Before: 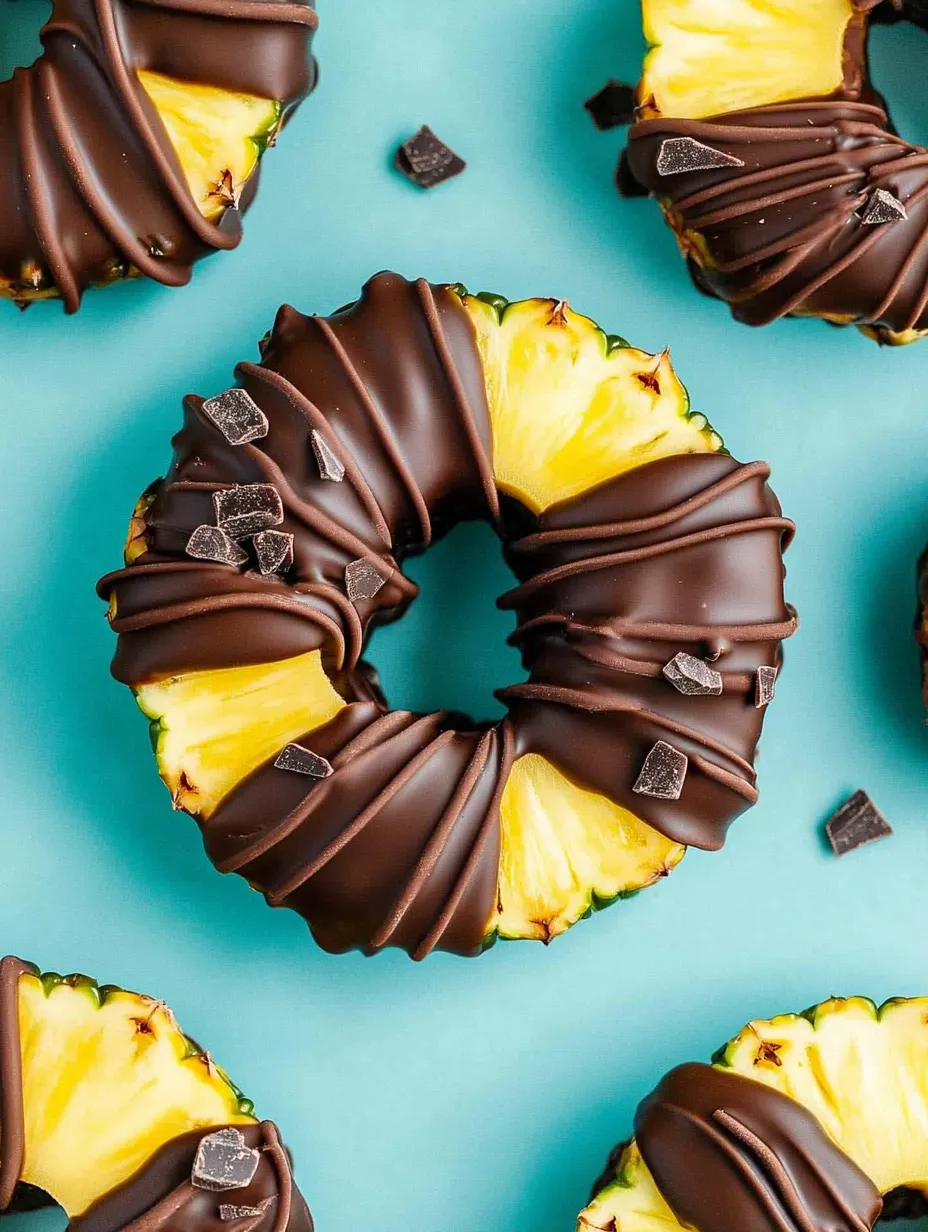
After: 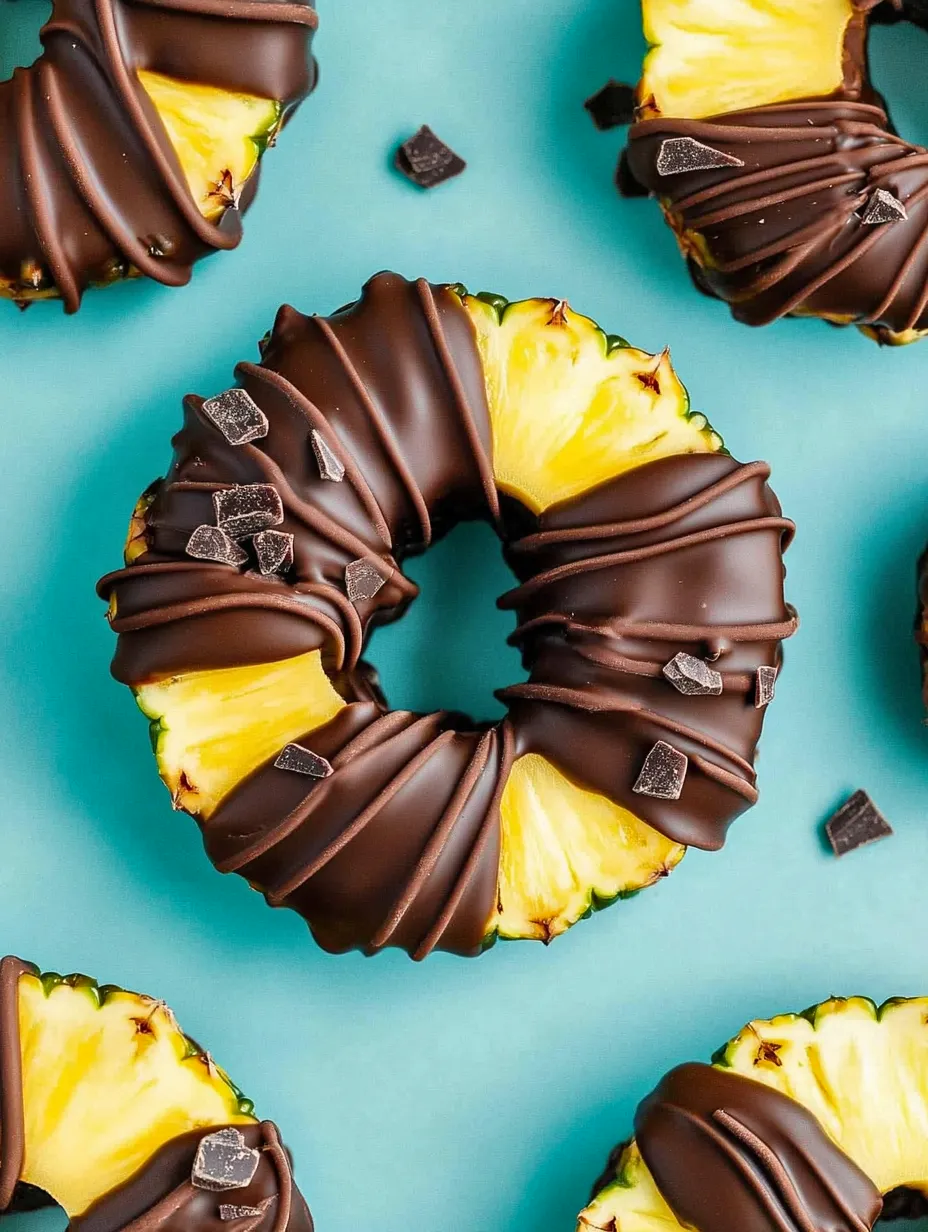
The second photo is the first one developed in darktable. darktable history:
shadows and highlights: shadows color adjustment 99.16%, highlights color adjustment 0.186%, soften with gaussian
